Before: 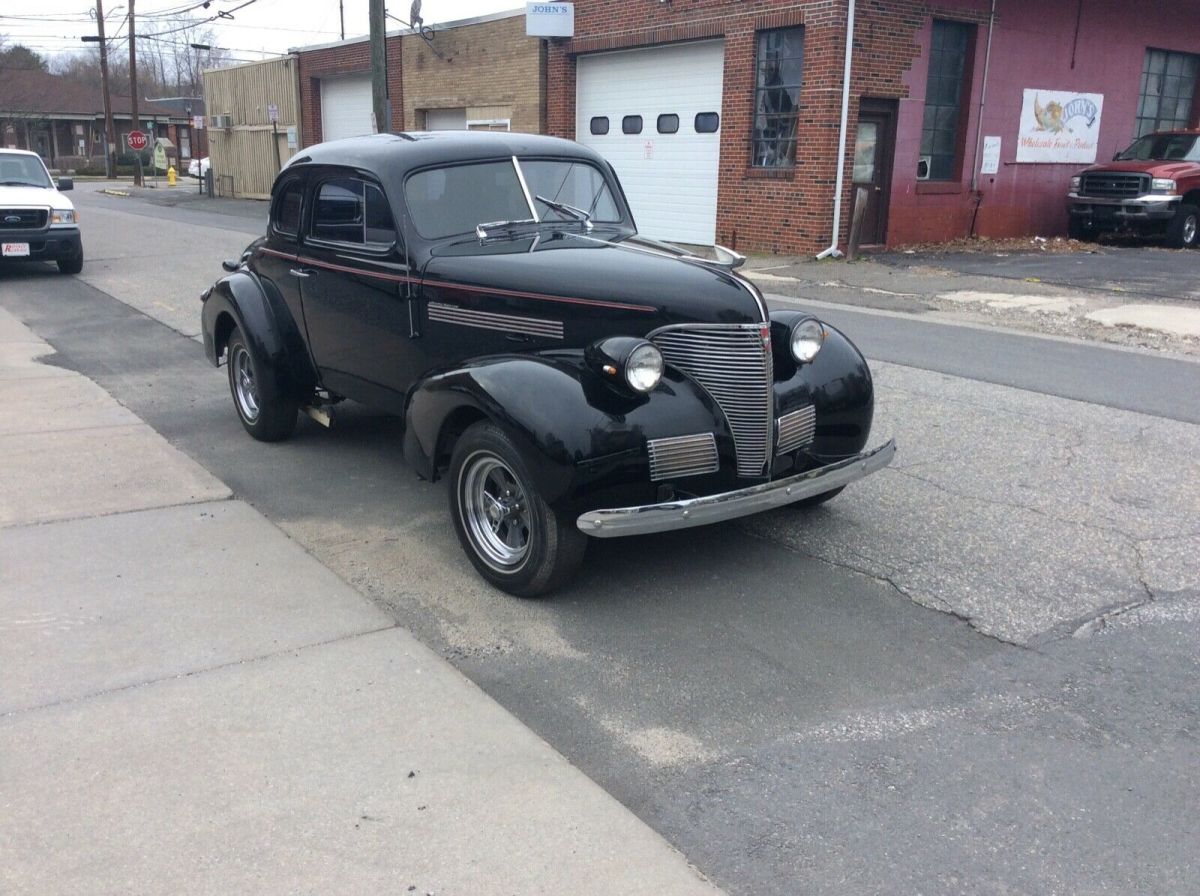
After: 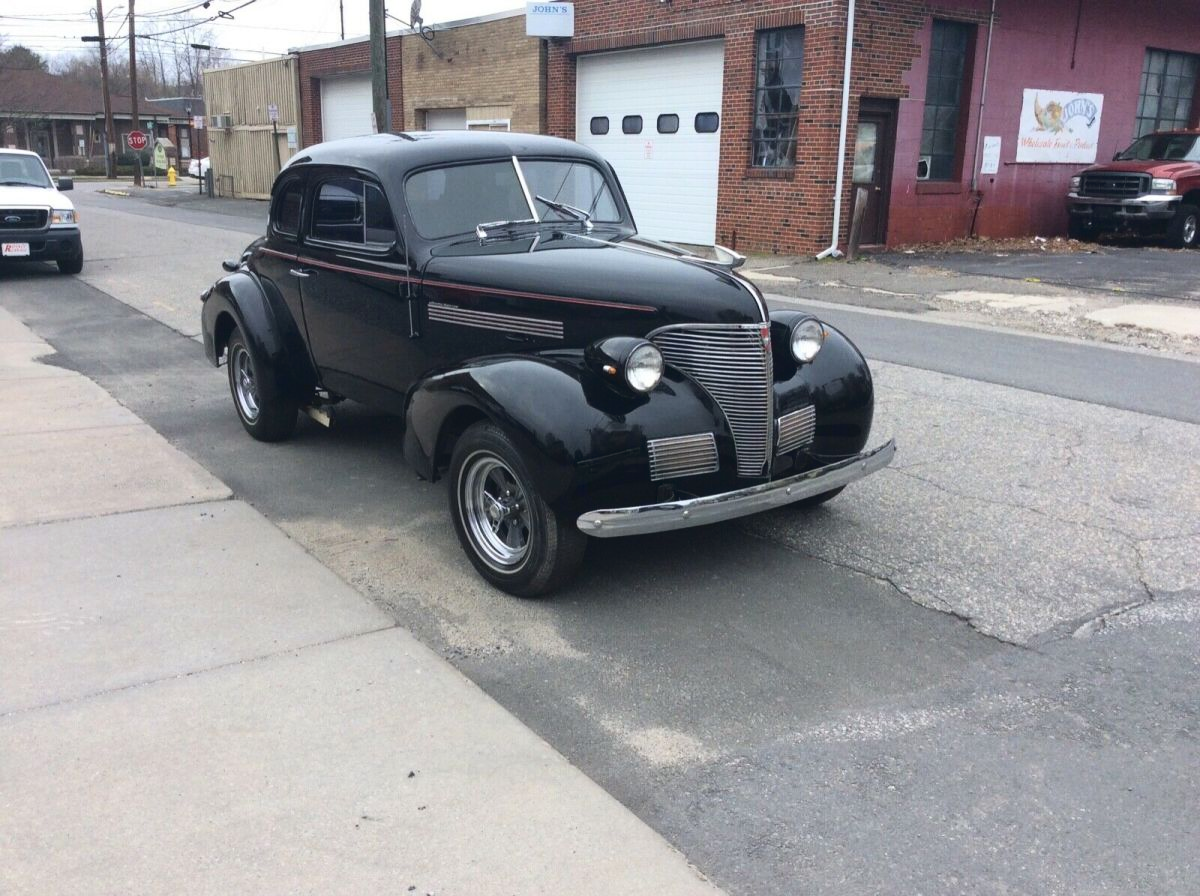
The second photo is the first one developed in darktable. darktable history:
tone curve: curves: ch0 [(0, 0.036) (0.119, 0.115) (0.461, 0.479) (0.715, 0.767) (0.817, 0.865) (1, 0.998)]; ch1 [(0, 0) (0.377, 0.416) (0.44, 0.461) (0.487, 0.49) (0.514, 0.525) (0.538, 0.561) (0.67, 0.713) (1, 1)]; ch2 [(0, 0) (0.38, 0.405) (0.463, 0.445) (0.492, 0.486) (0.529, 0.533) (0.578, 0.59) (0.653, 0.698) (1, 1)], color space Lab, linked channels, preserve colors none
